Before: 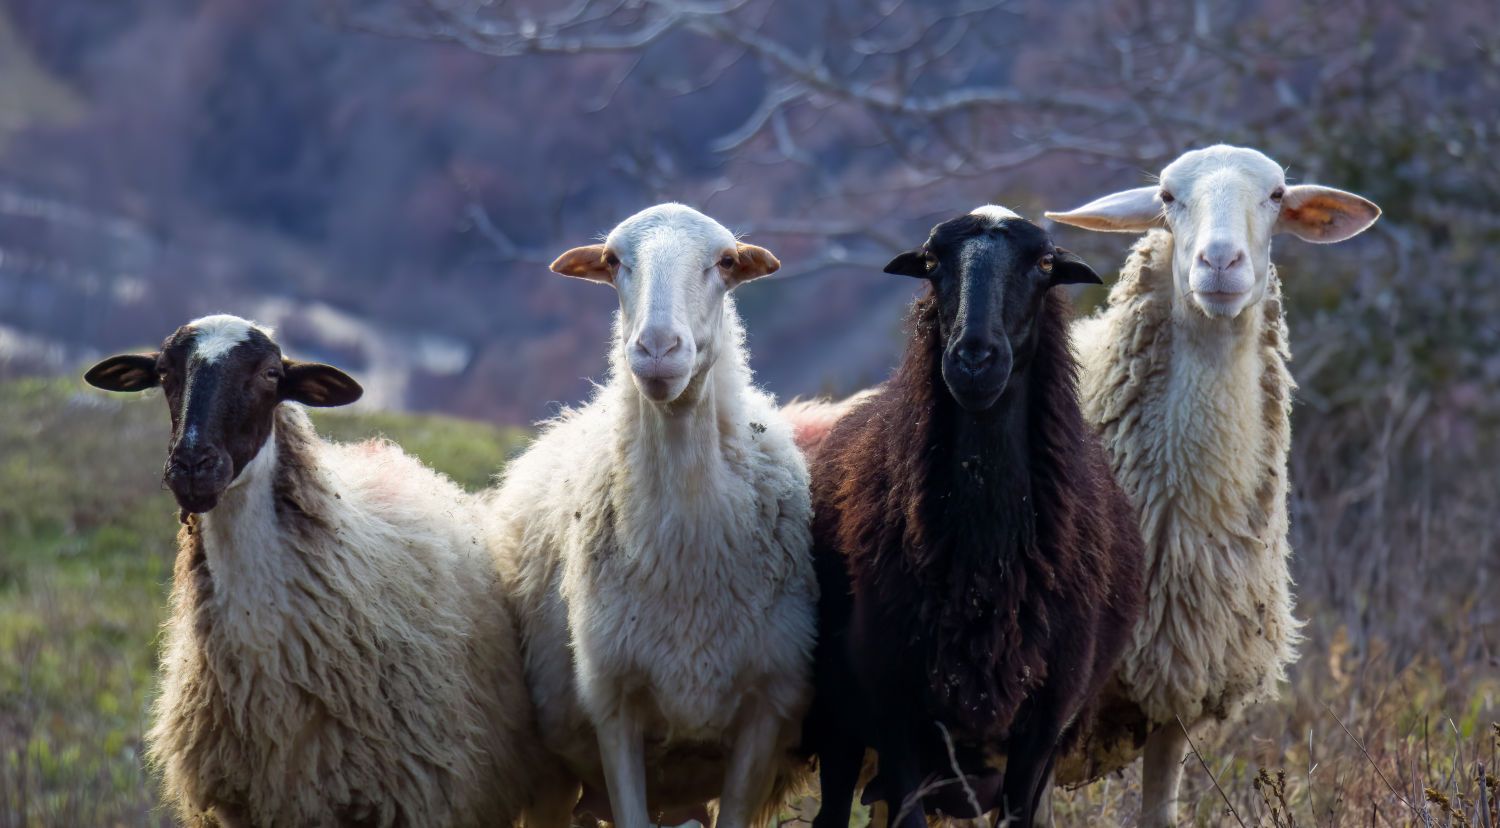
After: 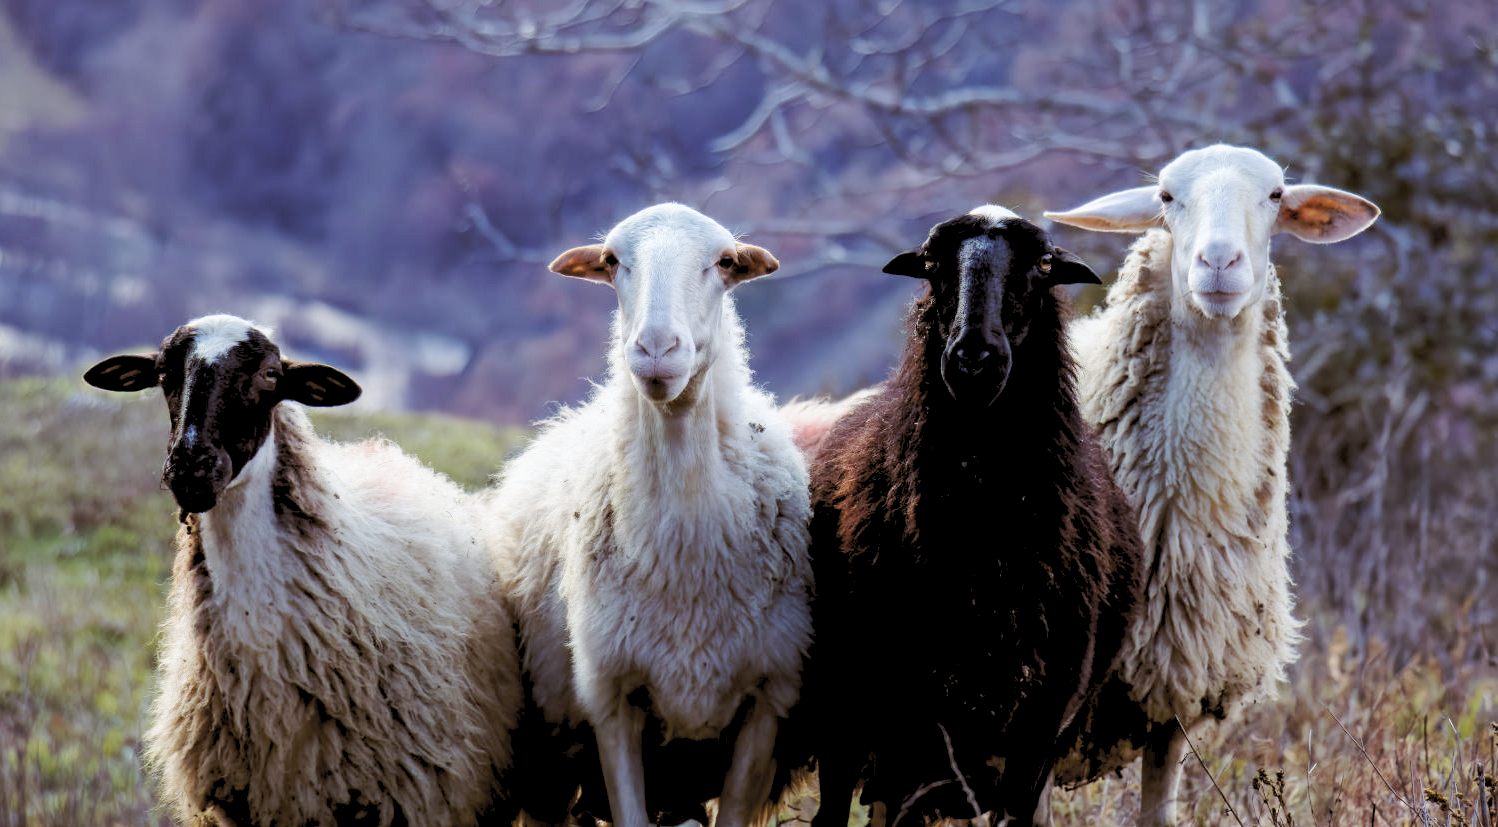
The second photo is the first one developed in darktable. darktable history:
contrast brightness saturation: contrast -0.05, saturation -0.41
color balance: lift [1, 1.015, 1.004, 0.985], gamma [1, 0.958, 0.971, 1.042], gain [1, 0.956, 0.977, 1.044]
levels: levels [0.093, 0.434, 0.988]
crop and rotate: left 0.126%
base curve: curves: ch0 [(0, 0) (0.073, 0.04) (0.157, 0.139) (0.492, 0.492) (0.758, 0.758) (1, 1)], preserve colors none
